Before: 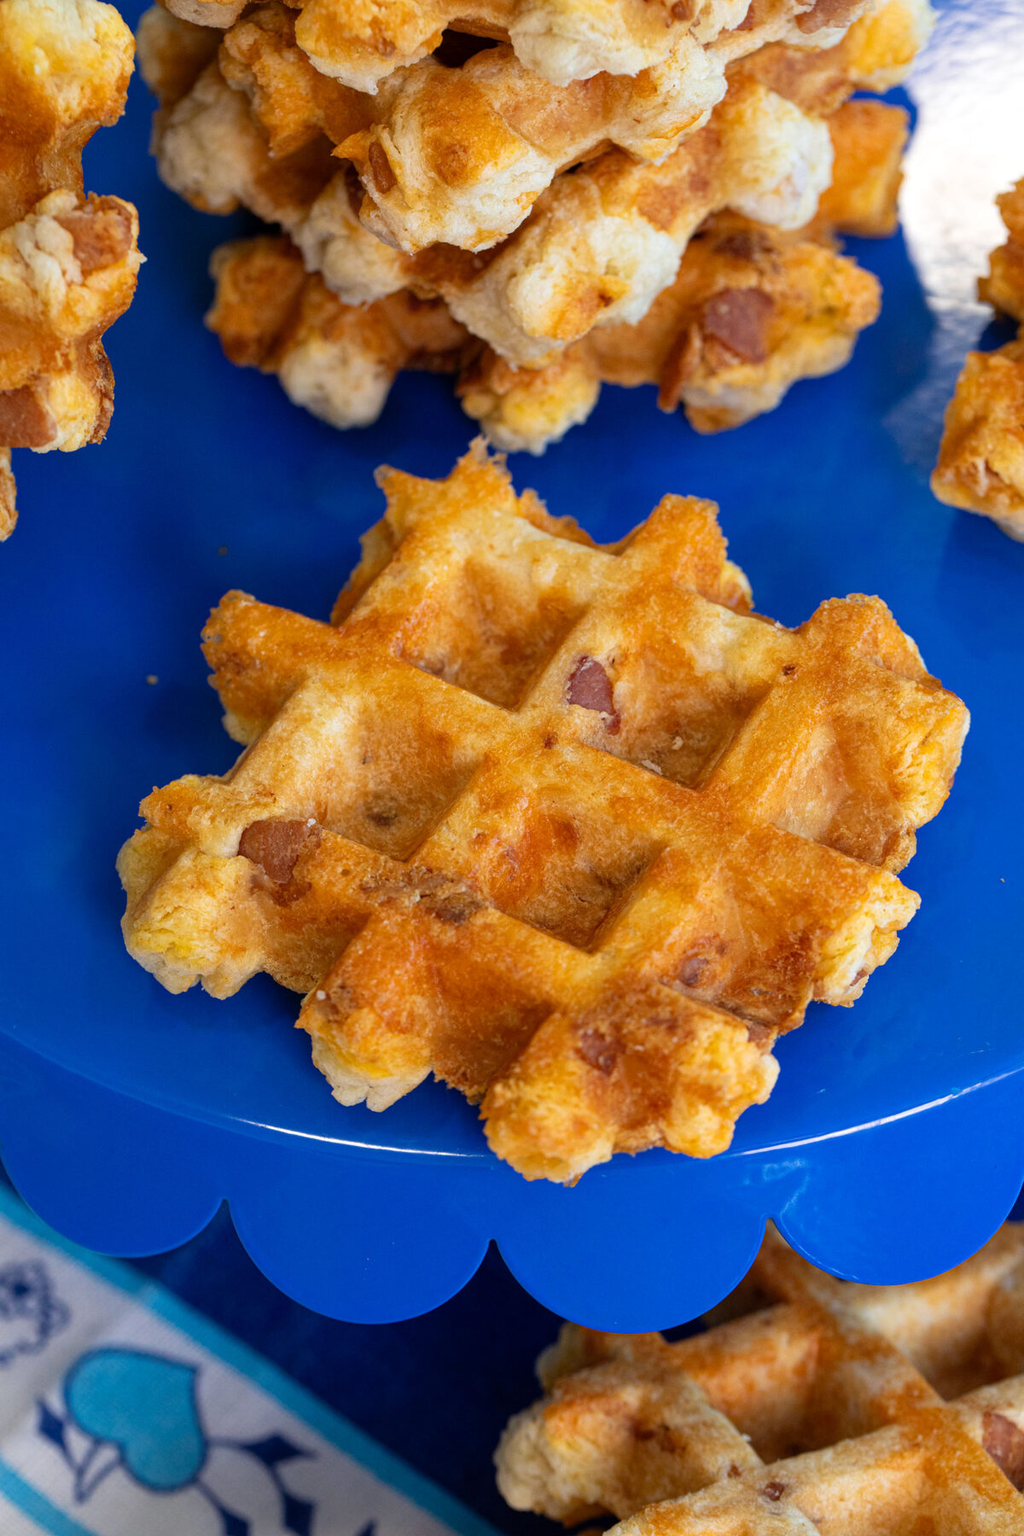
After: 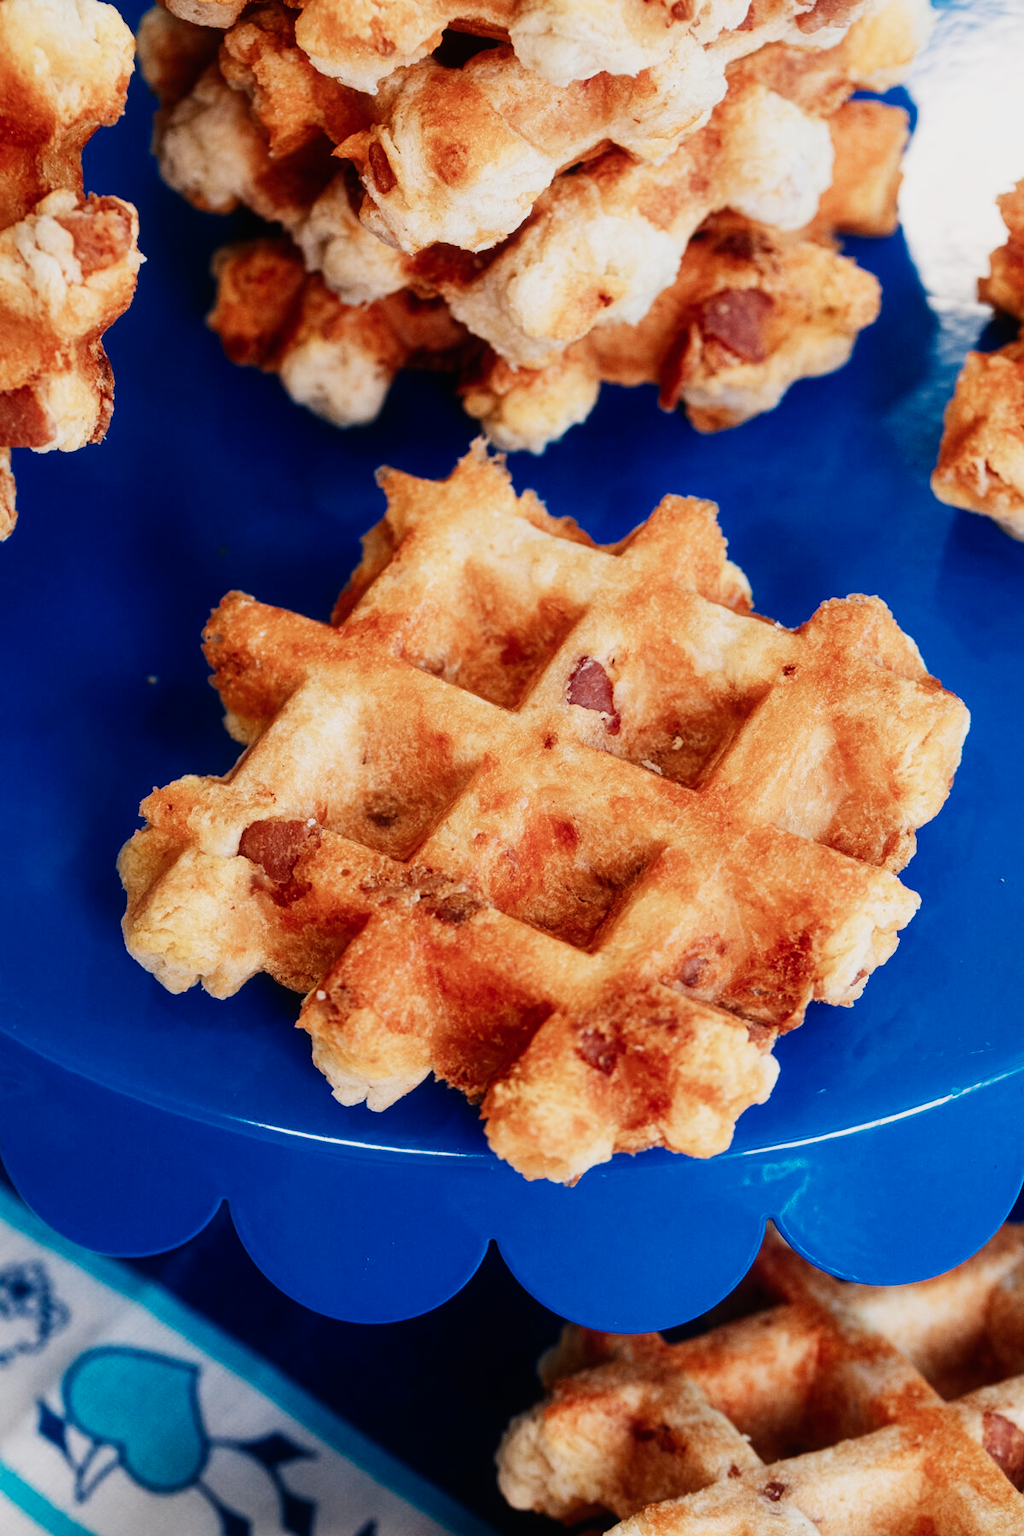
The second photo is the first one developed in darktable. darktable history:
contrast equalizer: y [[0.5, 0.5, 0.478, 0.5, 0.5, 0.5], [0.5 ×6], [0.5 ×6], [0 ×6], [0 ×6]]
color equalizer: saturation › orange 0.972, saturation › cyan 1.04, saturation › blue 1.04, brightness › orange 1.03, brightness › green 0.972, brightness › cyan 0.961, brightness › blue 0.972
diffuse or sharpen "bloom 10%": radius span 32, 1st order speed 50%, 2nd order speed 50%, 3rd order speed 50%, 4th order speed 50% | blend: blend mode normal, opacity 10%; mask: uniform (no mask)
diffuse or sharpen "_builtin_sharpen demosaicing | AA filter": edge sensitivity 1, 1st order anisotropy 100%, 2nd order anisotropy 100%, 3rd order anisotropy 100%, 4th order anisotropy 100%, 1st order speed -25%, 2nd order speed -25%, 3rd order speed -25%, 4th order speed -25%
diffuse or sharpen "_builtin_local contrast | fast": radius span 512, edge sensitivity 0.01, edge threshold 0.05, 3rd order anisotropy 500%, 3rd order speed -50%, central radius 512
diffuse or sharpen "_builtin_lens deblur | medium": iterations 16, radius span 10, edge sensitivity 3, edge threshold 1, 1st order anisotropy 100%, 3rd order anisotropy 100%, 1st order speed -25%, 2nd order speed 12.5%, 3rd order speed -50%, 4th order speed 25%
sigmoid: contrast 1.7, skew -0.2, preserve hue 0%, red attenuation 0.1, red rotation 0.035, green attenuation 0.1, green rotation -0.017, blue attenuation 0.15, blue rotation -0.052, base primaries Rec2020
rgb primaries "creative|pastel": red hue -0.035, red purity 0.85, green hue 0.087, green purity 0.85, blue hue -0.122, blue purity 1.2
color balance rgb "creative|pastel": shadows lift › chroma 1%, shadows lift › hue 217.2°, power › hue 310.8°, highlights gain › chroma 1%, highlights gain › hue 54°, global offset › luminance 0.5%, global offset › hue 171.6°, perceptual saturation grading › global saturation 14.09%, perceptual saturation grading › highlights -25%, perceptual saturation grading › shadows 30%, perceptual brilliance grading › highlights 13.42%, perceptual brilliance grading › mid-tones 8.05%, perceptual brilliance grading › shadows -17.45%, global vibrance 25%
